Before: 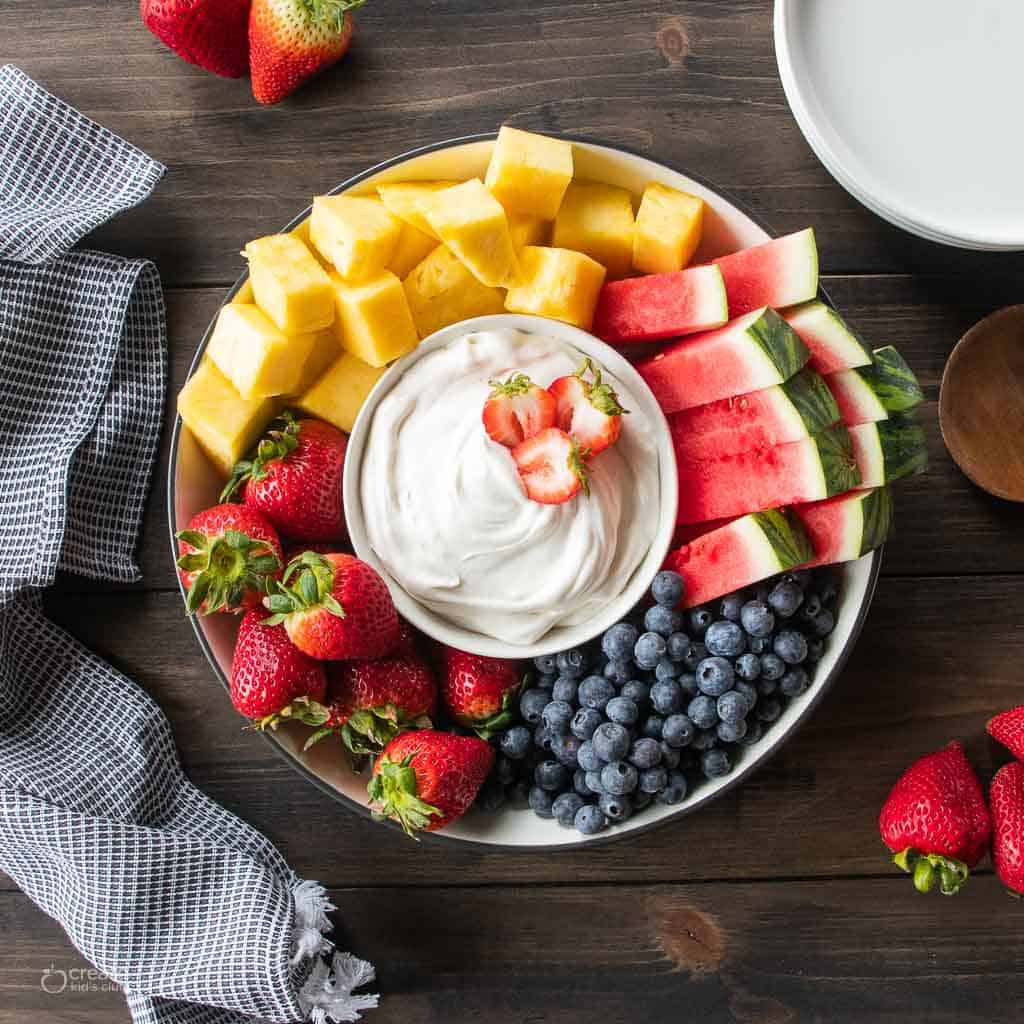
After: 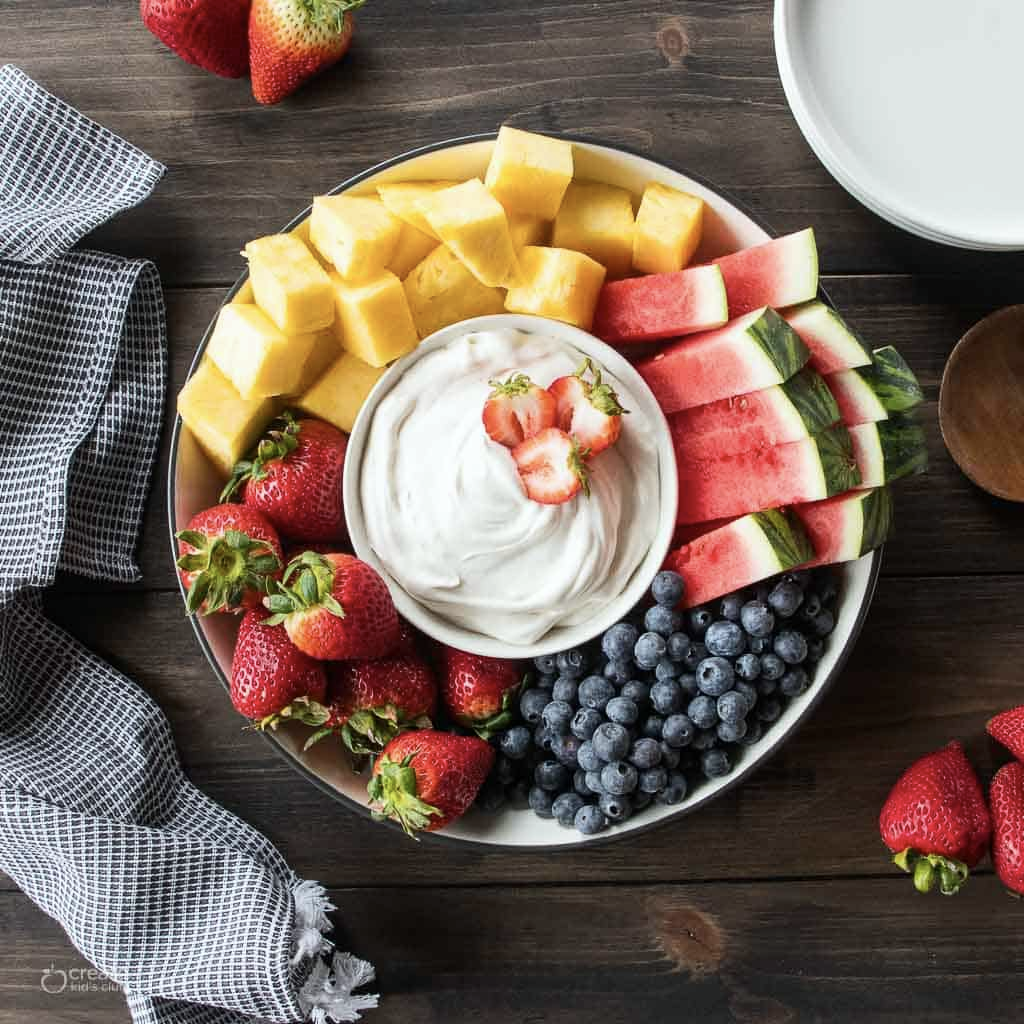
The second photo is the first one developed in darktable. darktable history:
contrast brightness saturation: contrast 0.11, saturation -0.17
white balance: red 0.978, blue 0.999
